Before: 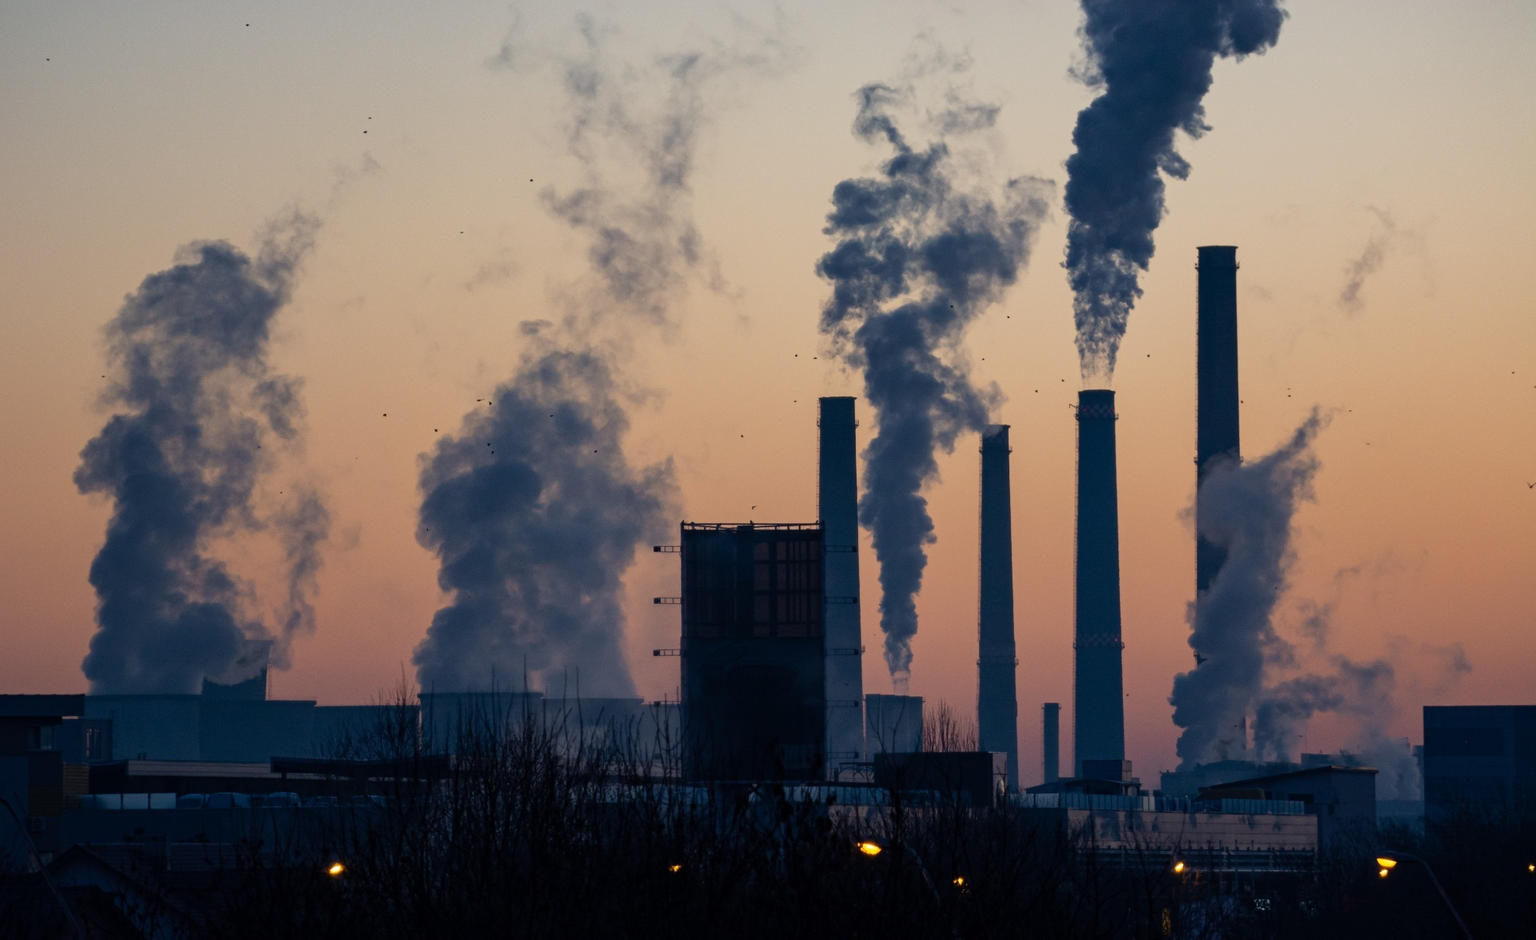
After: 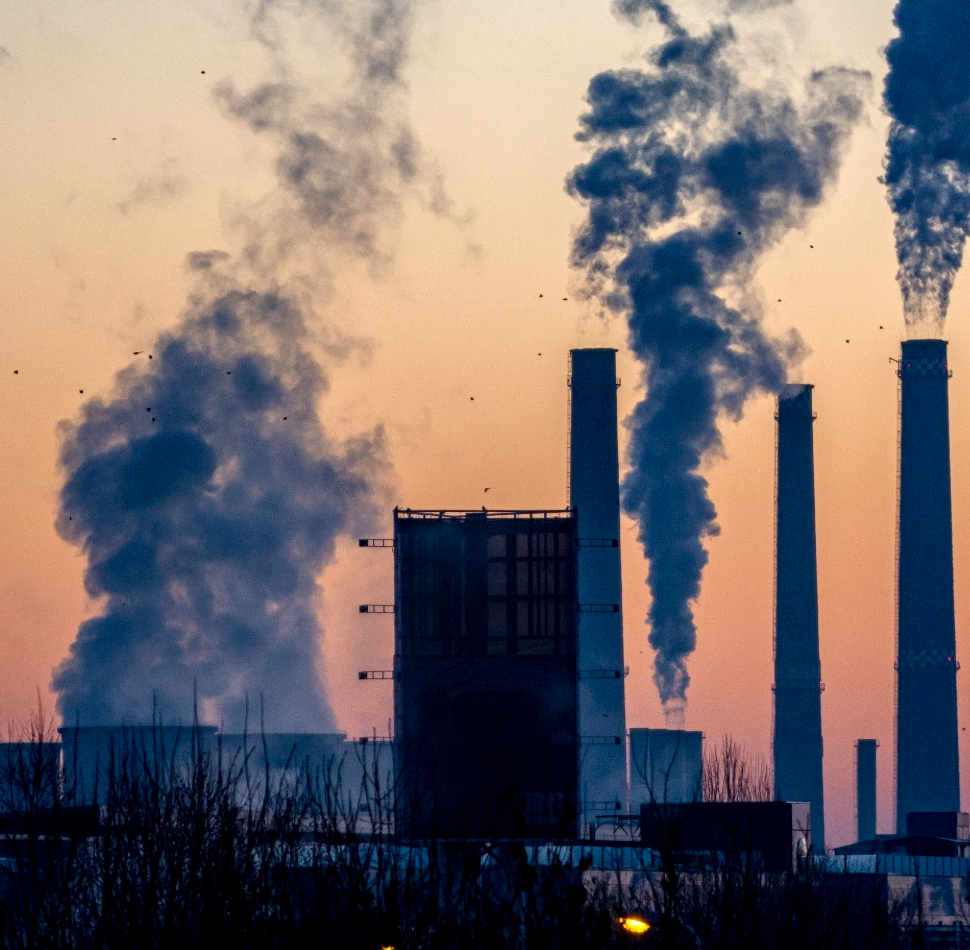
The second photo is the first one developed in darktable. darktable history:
local contrast: detail 150%
crop and rotate: angle 0.024°, left 24.241%, top 13.171%, right 26.22%, bottom 7.566%
color balance rgb: perceptual saturation grading › global saturation 45.715%, perceptual saturation grading › highlights -49.651%, perceptual saturation grading › shadows 29.955%, perceptual brilliance grading › global brilliance 9.876%, perceptual brilliance grading › shadows 15.67%
tone equalizer: smoothing diameter 24.92%, edges refinement/feathering 13.71, preserve details guided filter
